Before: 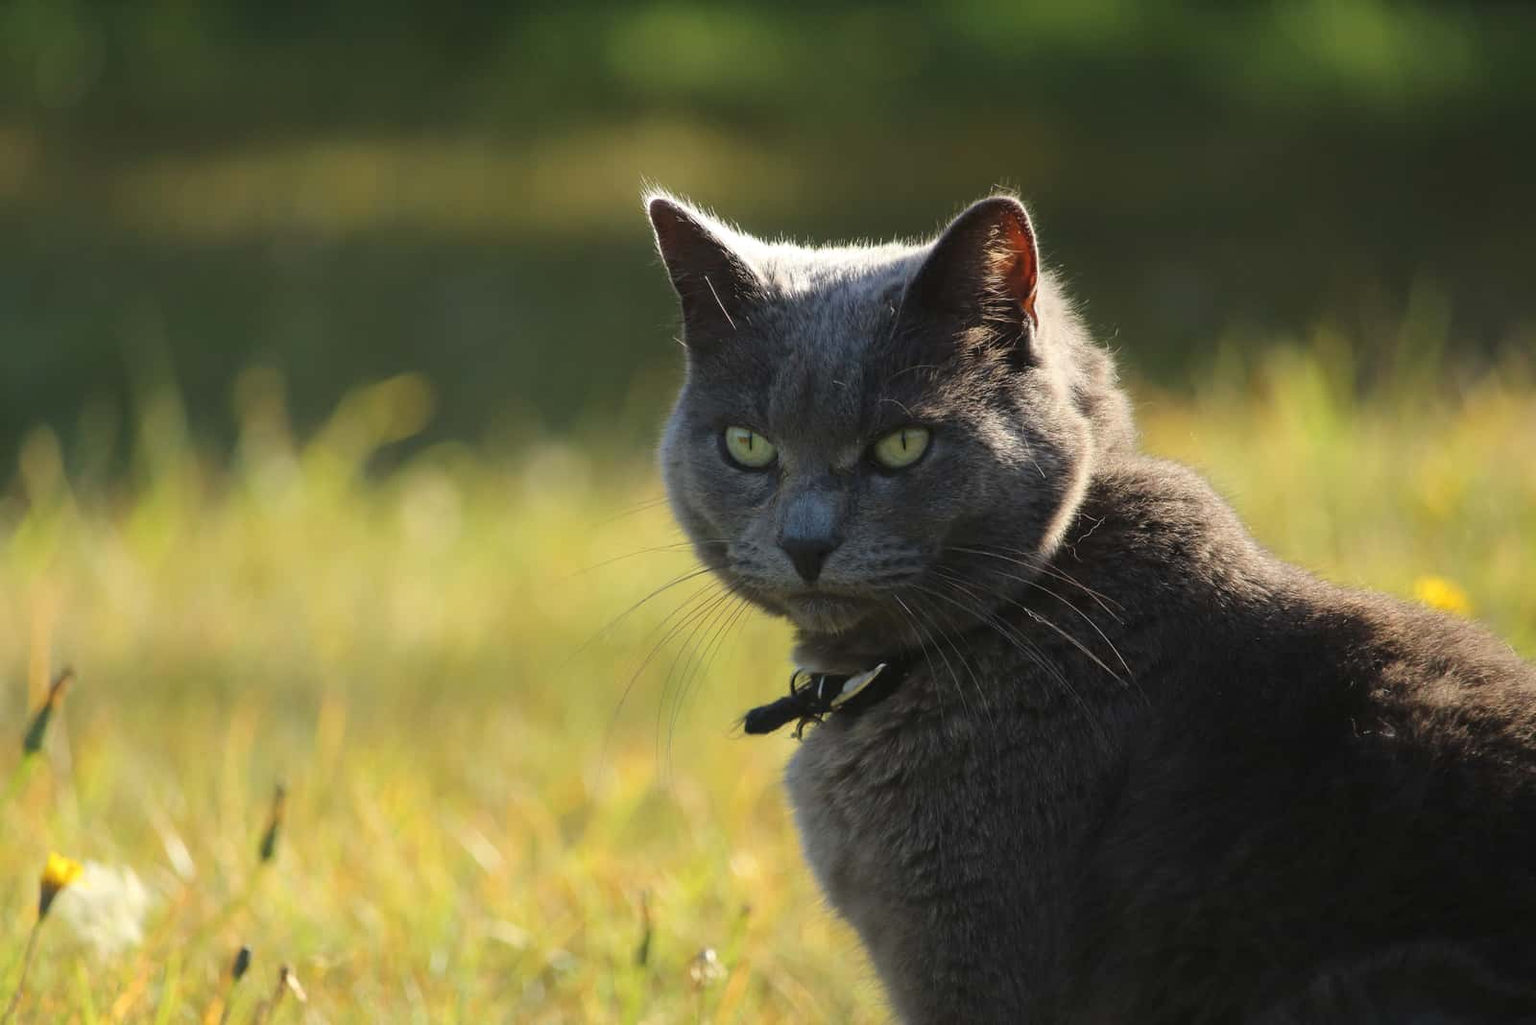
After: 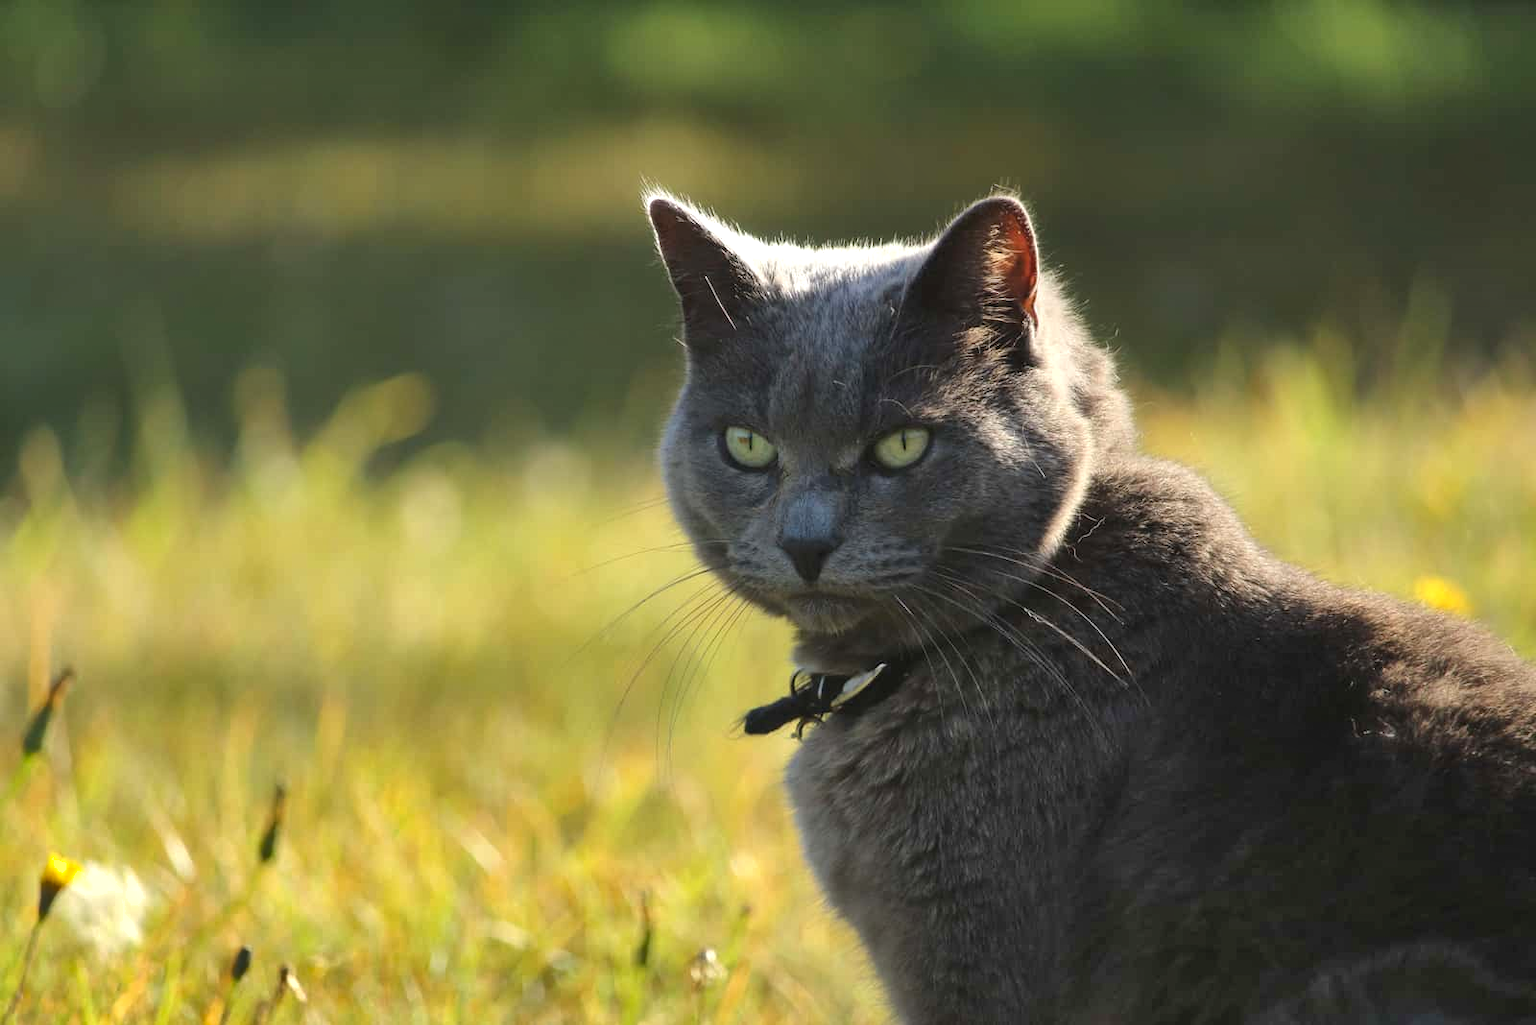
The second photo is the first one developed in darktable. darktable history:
shadows and highlights: soften with gaussian
exposure: exposure 0.258 EV, compensate highlight preservation false
